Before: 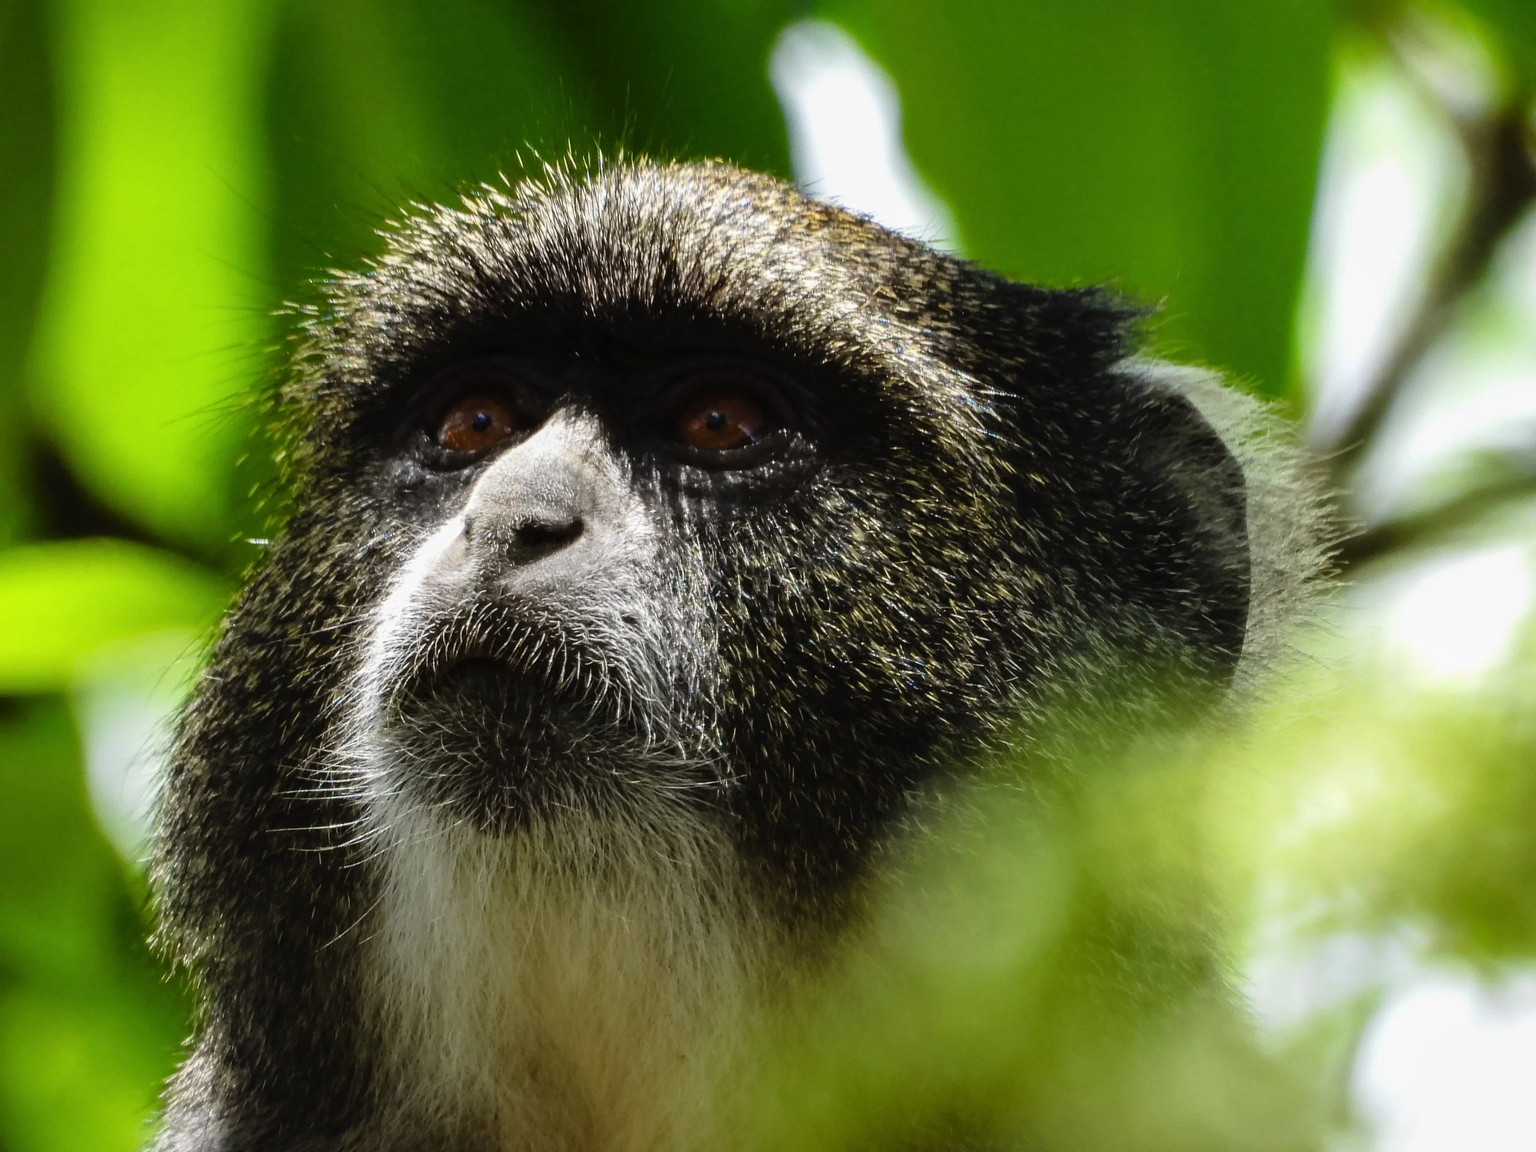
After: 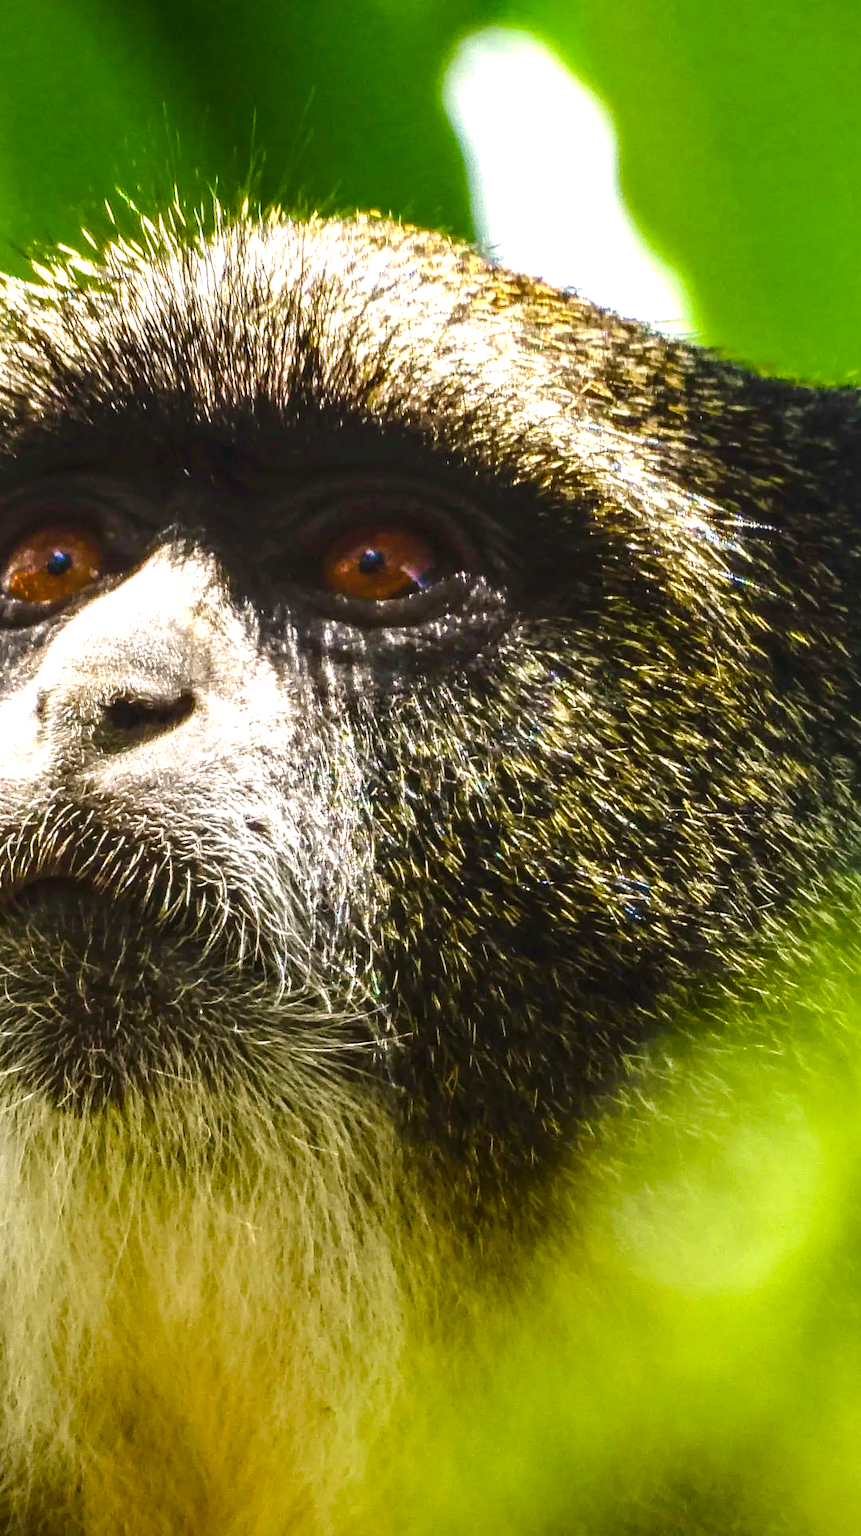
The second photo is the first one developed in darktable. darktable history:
velvia: on, module defaults
local contrast: on, module defaults
color balance rgb: highlights gain › chroma 2.008%, highlights gain › hue 64.83°, perceptual saturation grading › global saturation 39.823%, perceptual saturation grading › highlights -25.451%, perceptual saturation grading › mid-tones 34.664%, perceptual saturation grading › shadows 34.849%
crop: left 28.486%, right 29.439%
exposure: exposure 1.226 EV, compensate highlight preservation false
